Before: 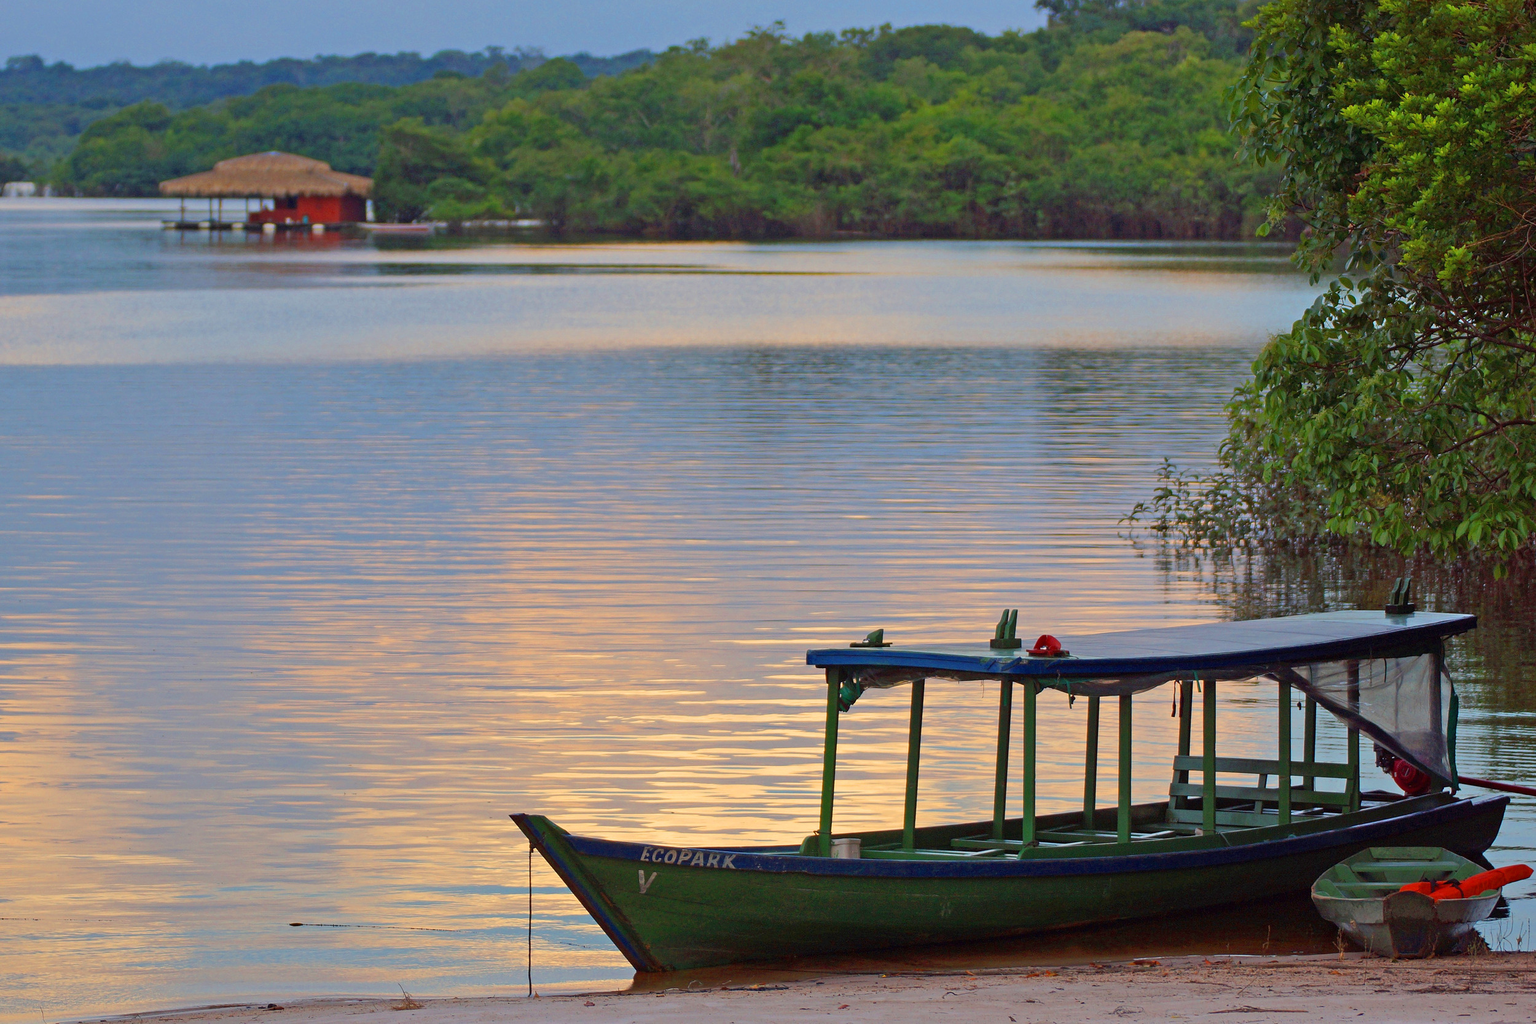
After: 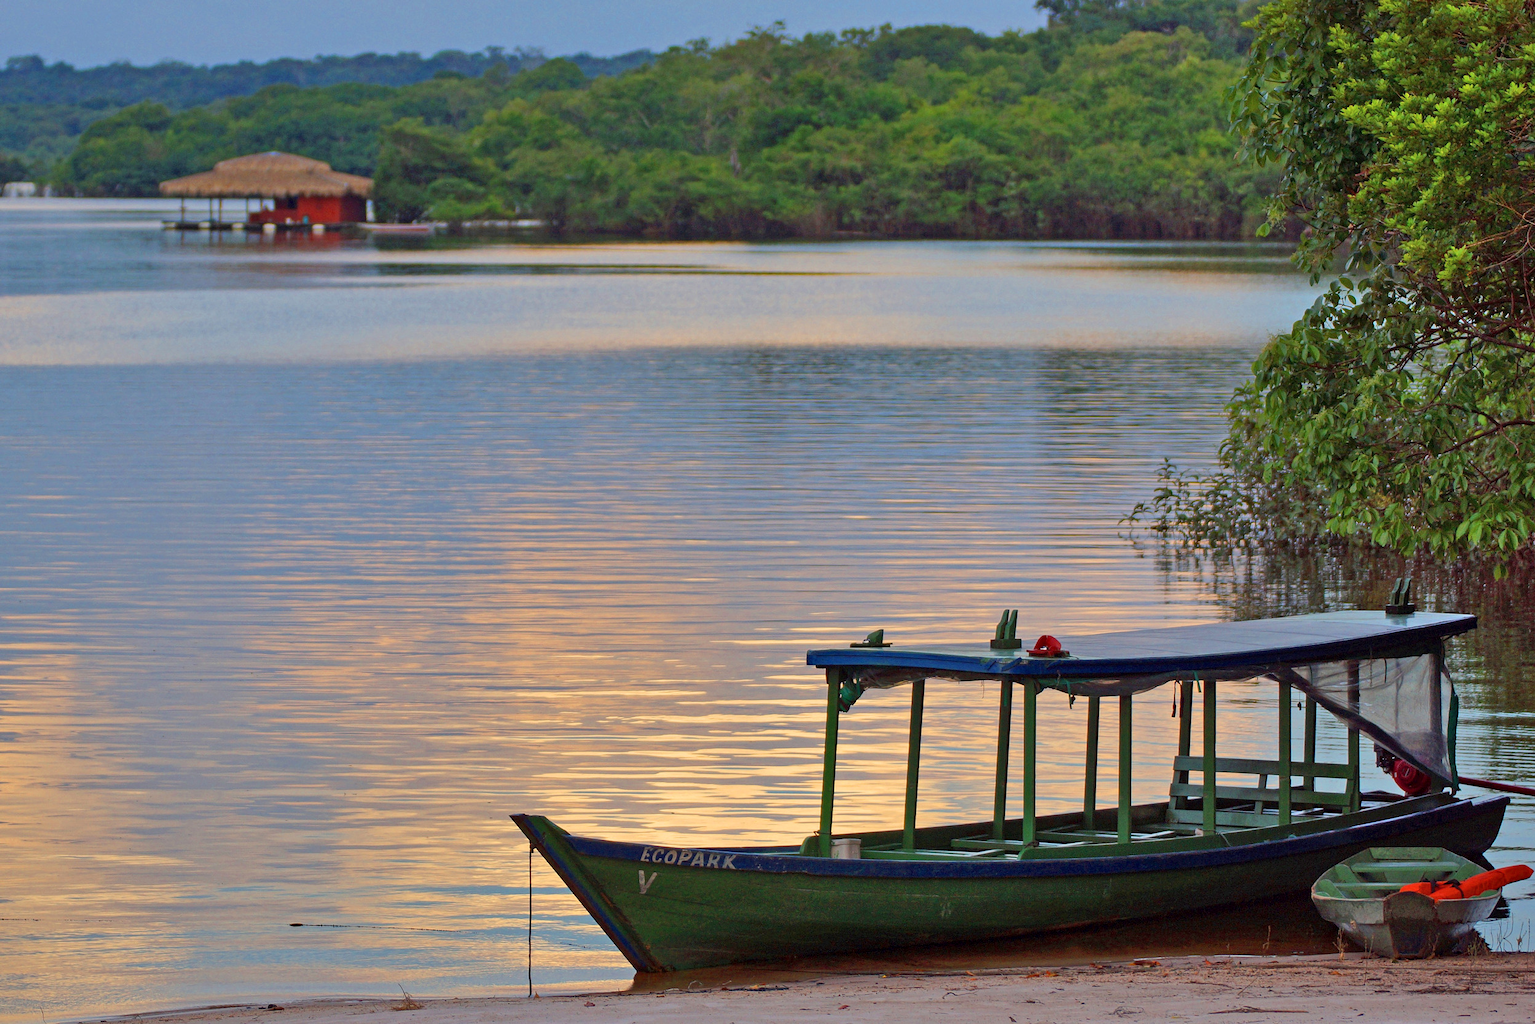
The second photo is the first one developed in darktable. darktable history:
local contrast: highlights 100%, shadows 100%, detail 120%, midtone range 0.2
shadows and highlights: soften with gaussian
